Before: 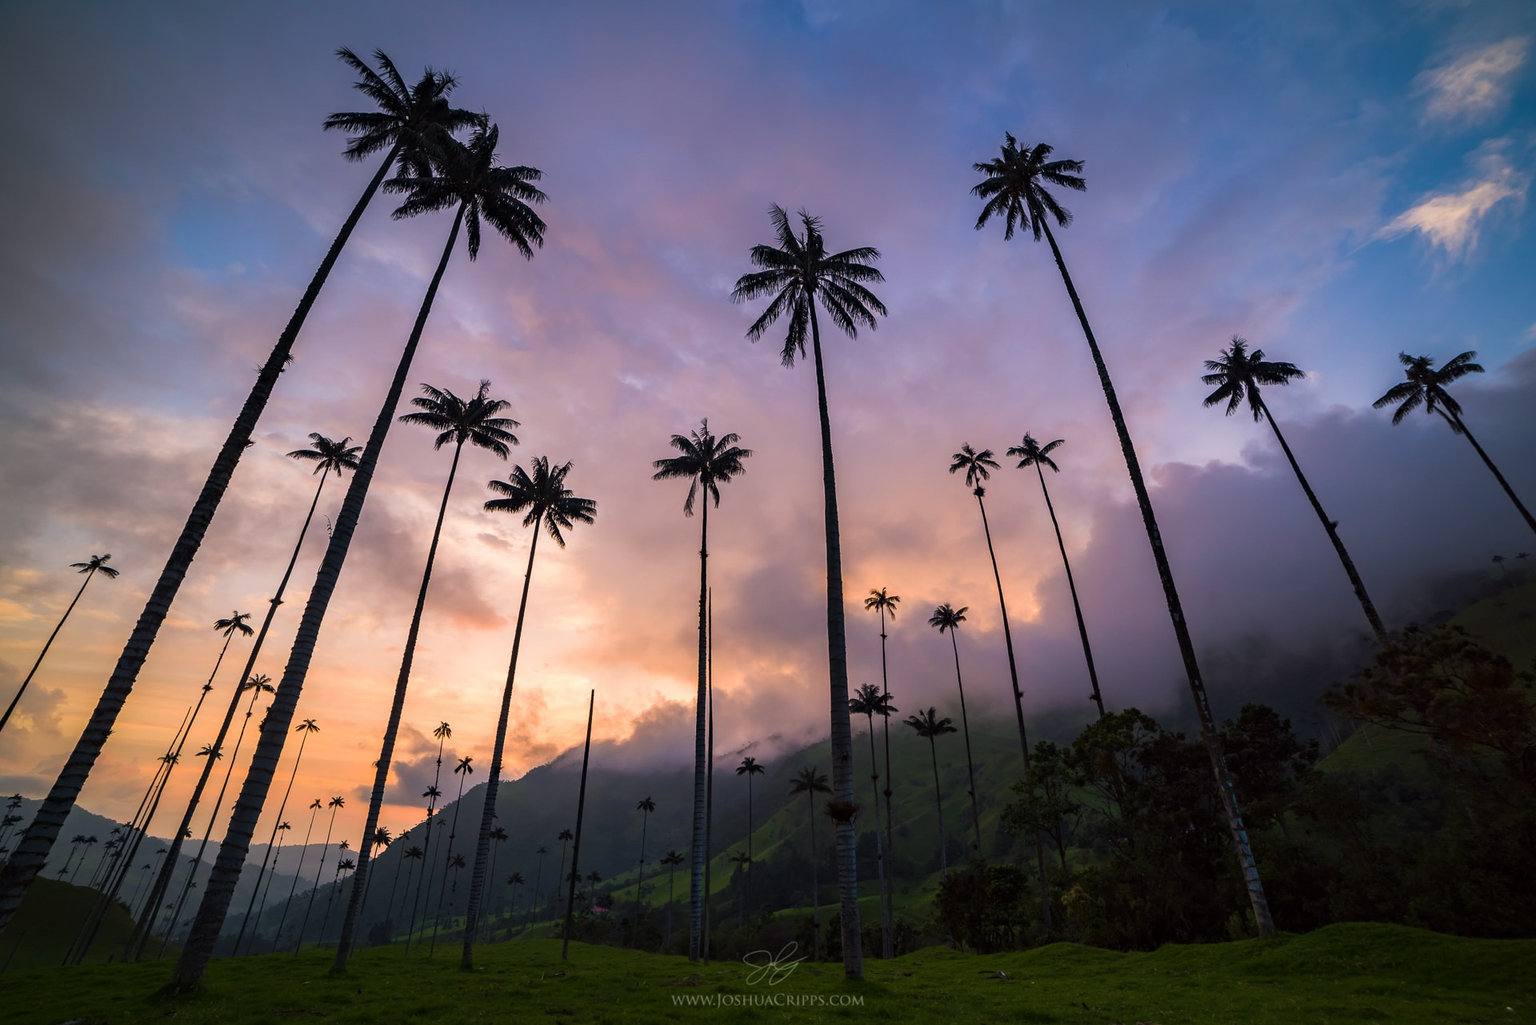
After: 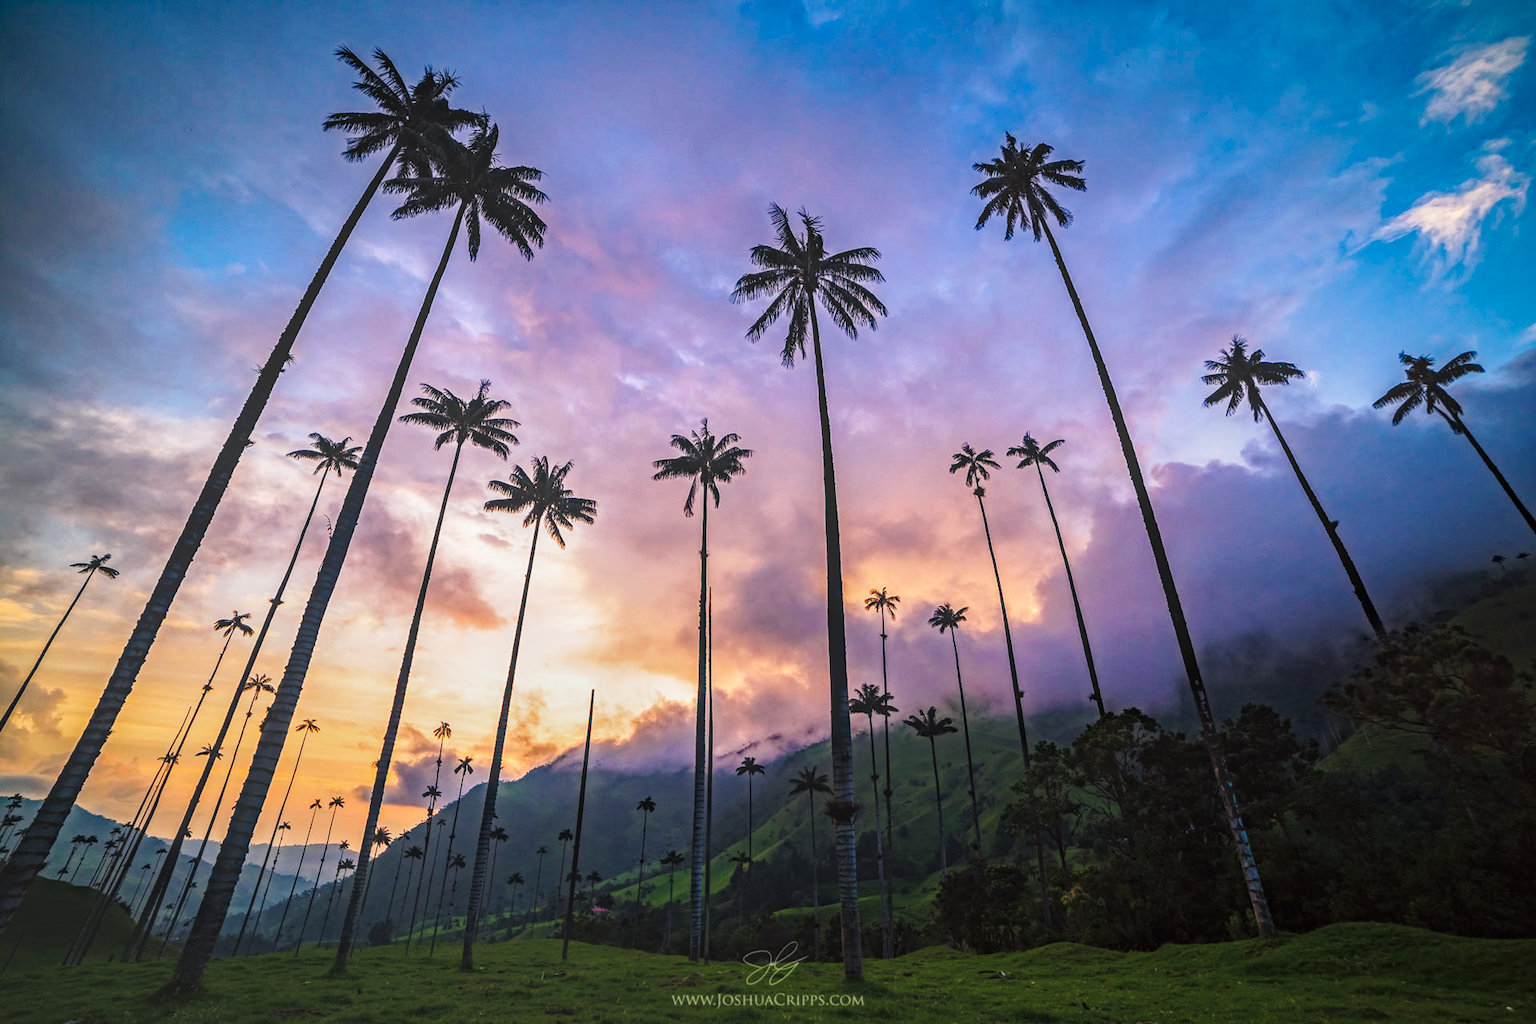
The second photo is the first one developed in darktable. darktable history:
haze removal: strength 0.426, compatibility mode true, adaptive false
base curve: curves: ch0 [(0, 0) (0.028, 0.03) (0.121, 0.232) (0.46, 0.748) (0.859, 0.968) (1, 1)], preserve colors none
local contrast: highlights 66%, shadows 33%, detail 167%, midtone range 0.2
